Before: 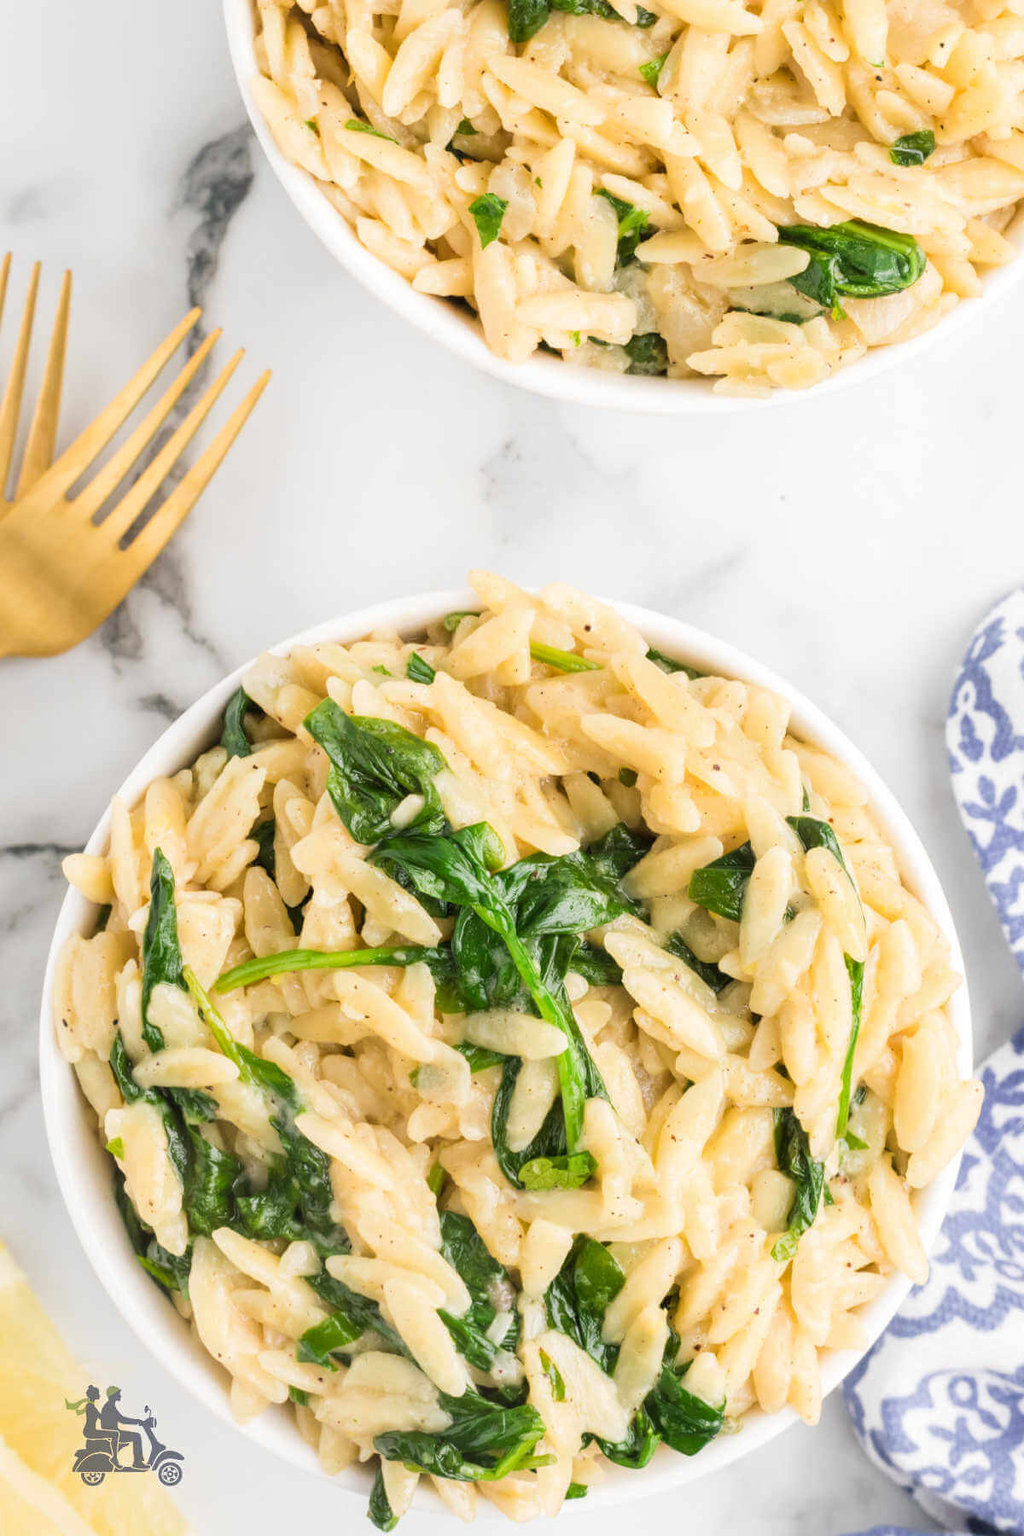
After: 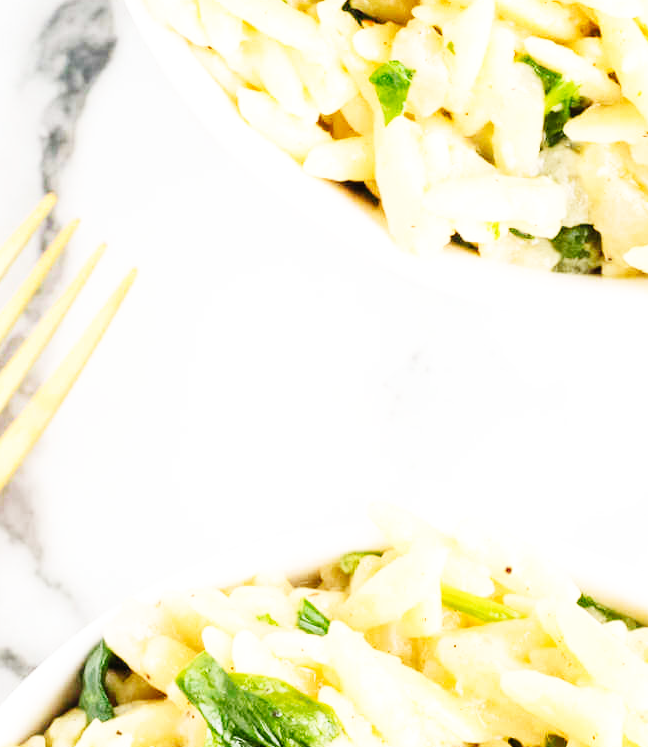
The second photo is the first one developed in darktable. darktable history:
base curve: curves: ch0 [(0, 0.003) (0.001, 0.002) (0.006, 0.004) (0.02, 0.022) (0.048, 0.086) (0.094, 0.234) (0.162, 0.431) (0.258, 0.629) (0.385, 0.8) (0.548, 0.918) (0.751, 0.988) (1, 1)], preserve colors none
crop: left 15.056%, top 9.273%, right 30.868%, bottom 49.204%
